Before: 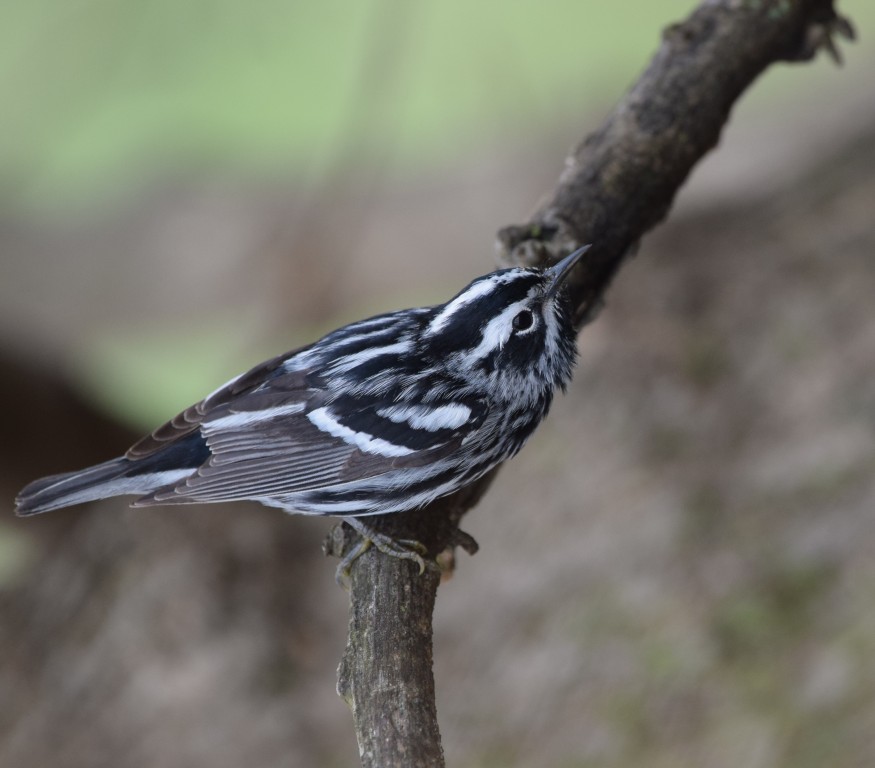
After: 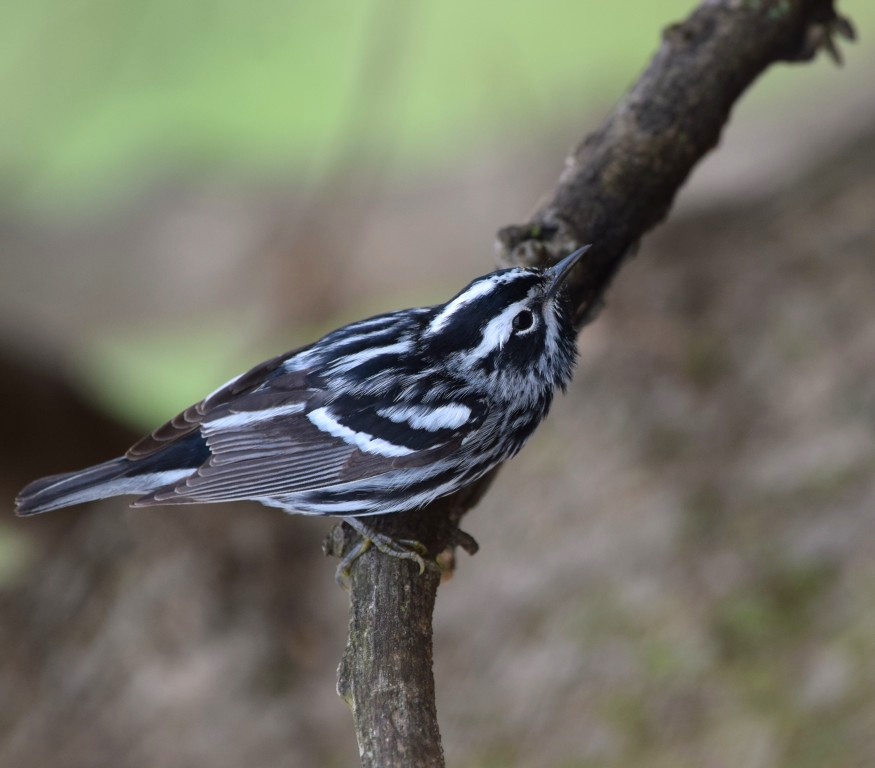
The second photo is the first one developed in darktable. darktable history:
color balance rgb: perceptual saturation grading › global saturation 15.141%, perceptual brilliance grading › highlights 5.297%, perceptual brilliance grading › shadows -10.391%, global vibrance 24.215%
